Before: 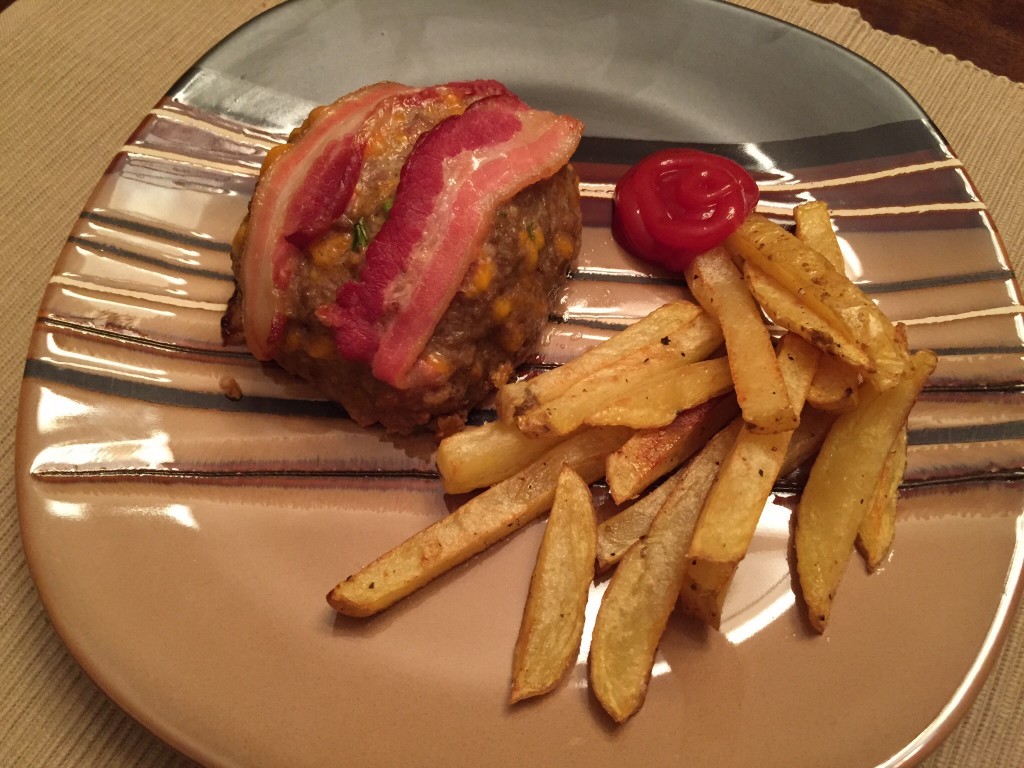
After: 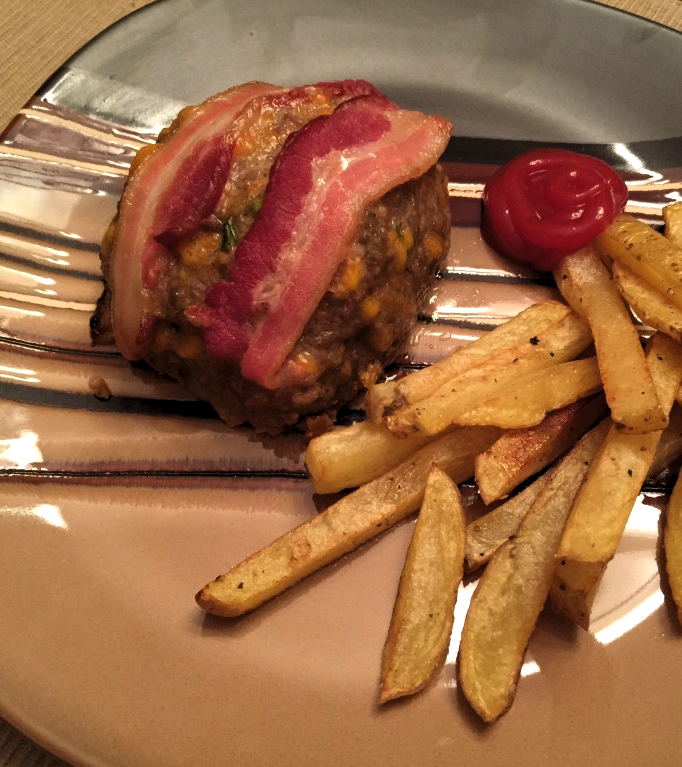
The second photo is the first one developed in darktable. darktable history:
crop and rotate: left 12.885%, right 20.511%
levels: levels [0.062, 0.494, 0.925]
